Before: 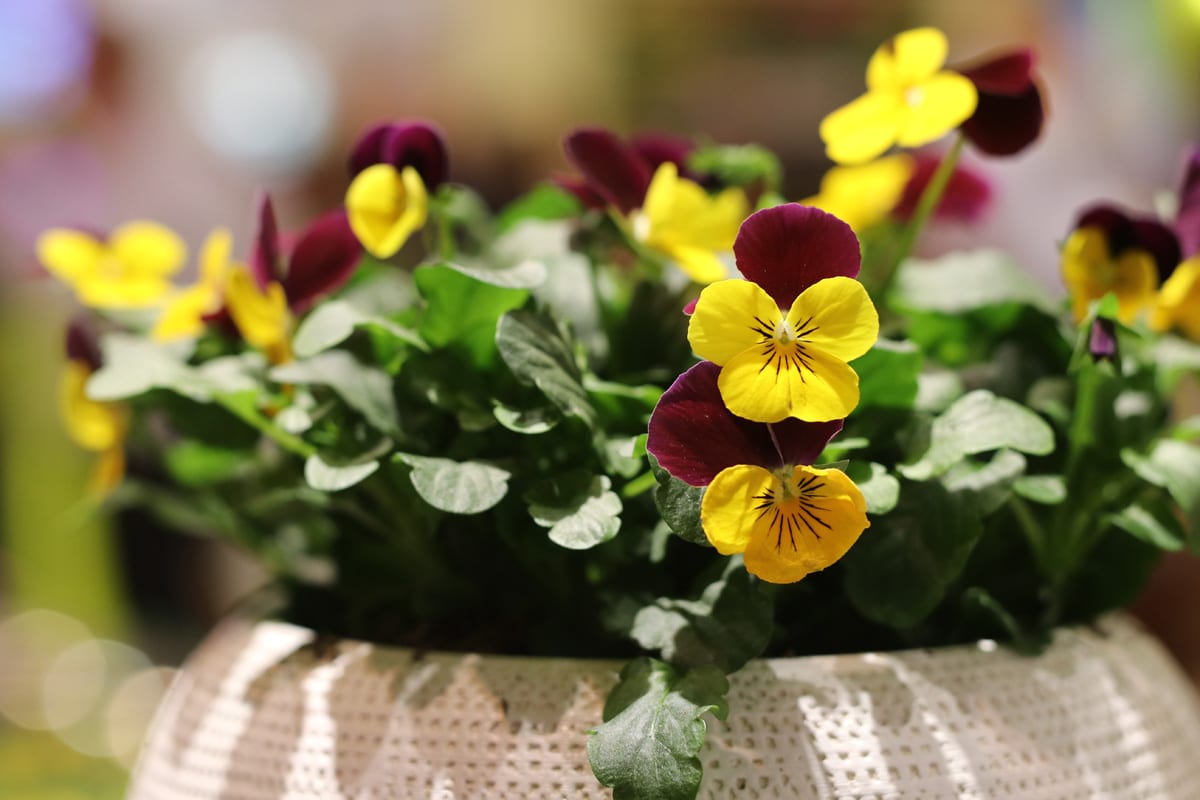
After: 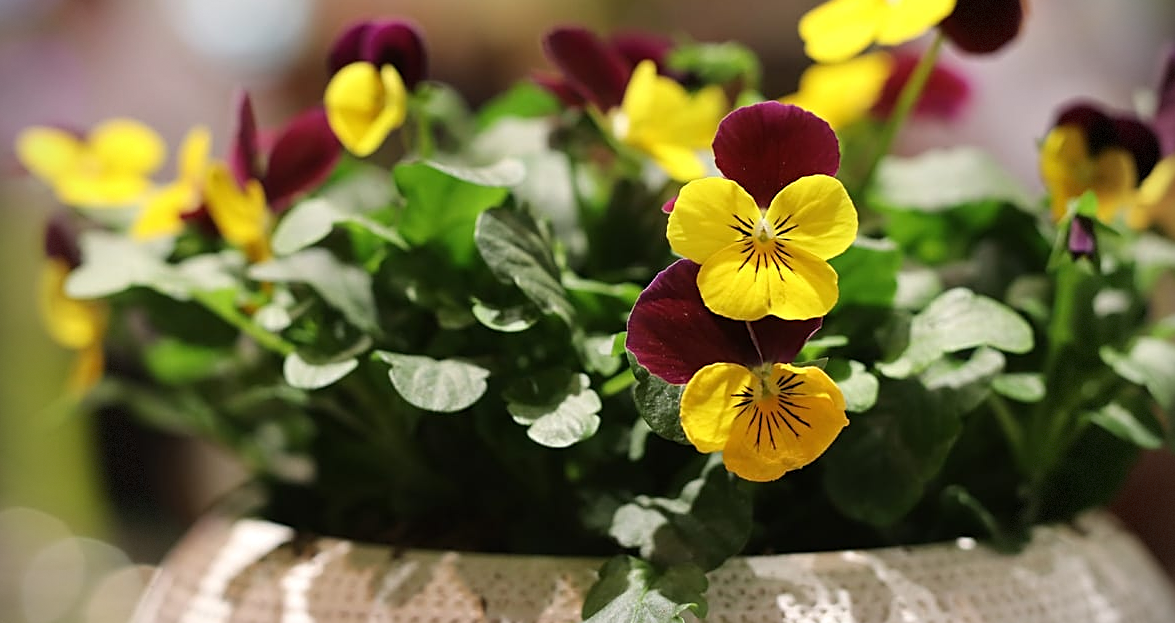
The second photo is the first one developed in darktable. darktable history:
sharpen: on, module defaults
crop and rotate: left 1.814%, top 12.818%, right 0.25%, bottom 9.225%
vignetting: dithering 8-bit output, unbound false
